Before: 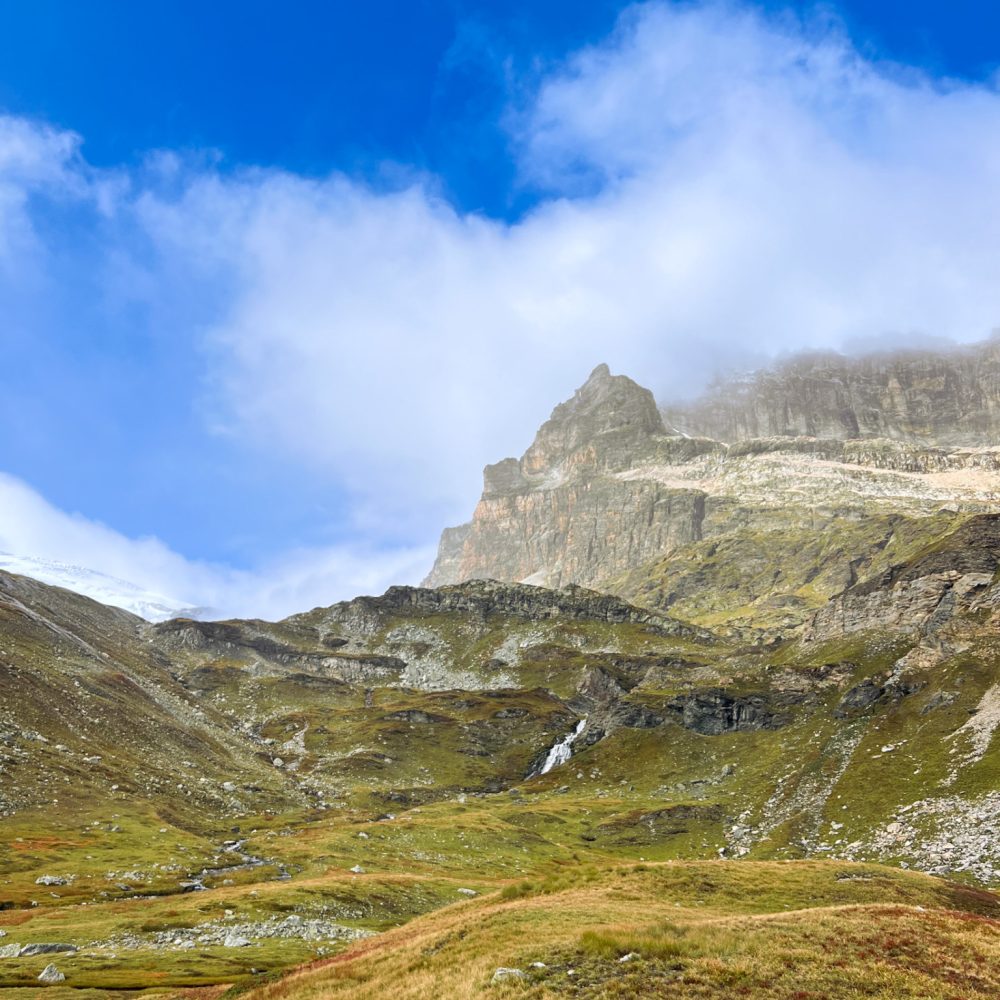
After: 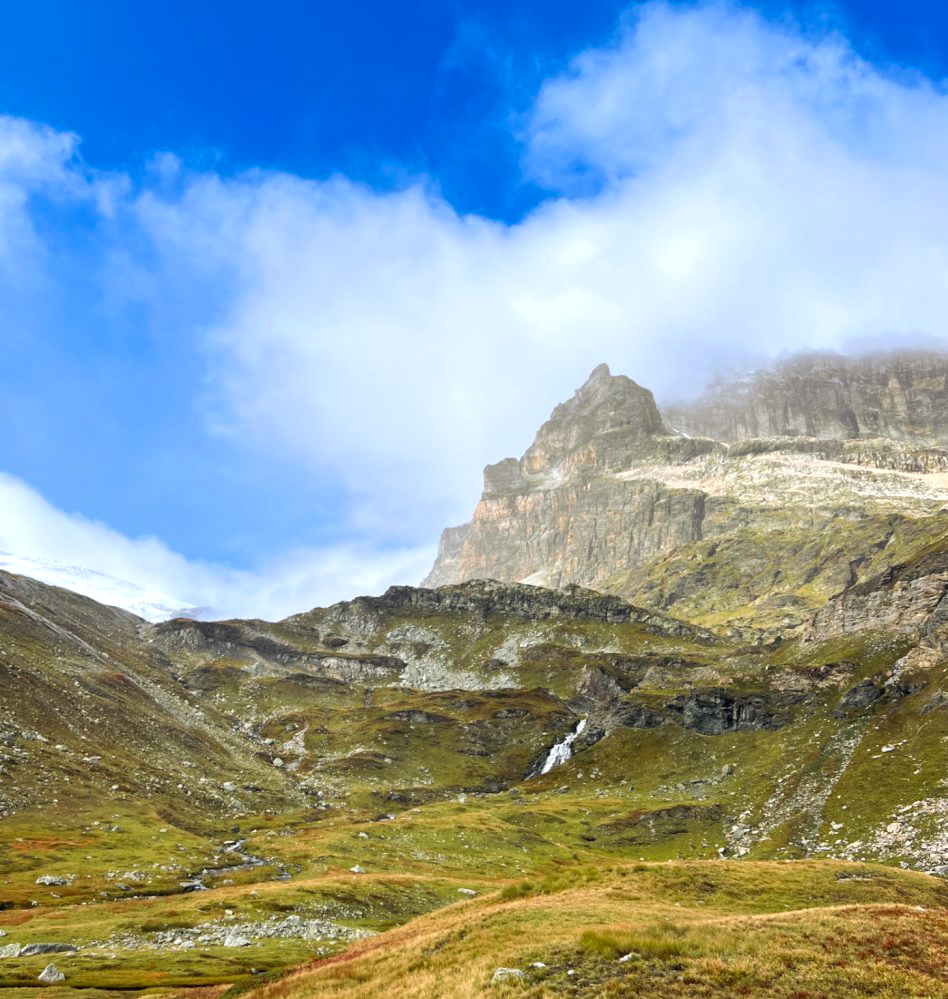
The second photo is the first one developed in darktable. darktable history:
color balance: contrast 10%
crop and rotate: right 5.167%
contrast equalizer: y [[0.5 ×4, 0.483, 0.43], [0.5 ×6], [0.5 ×6], [0 ×6], [0 ×6]]
